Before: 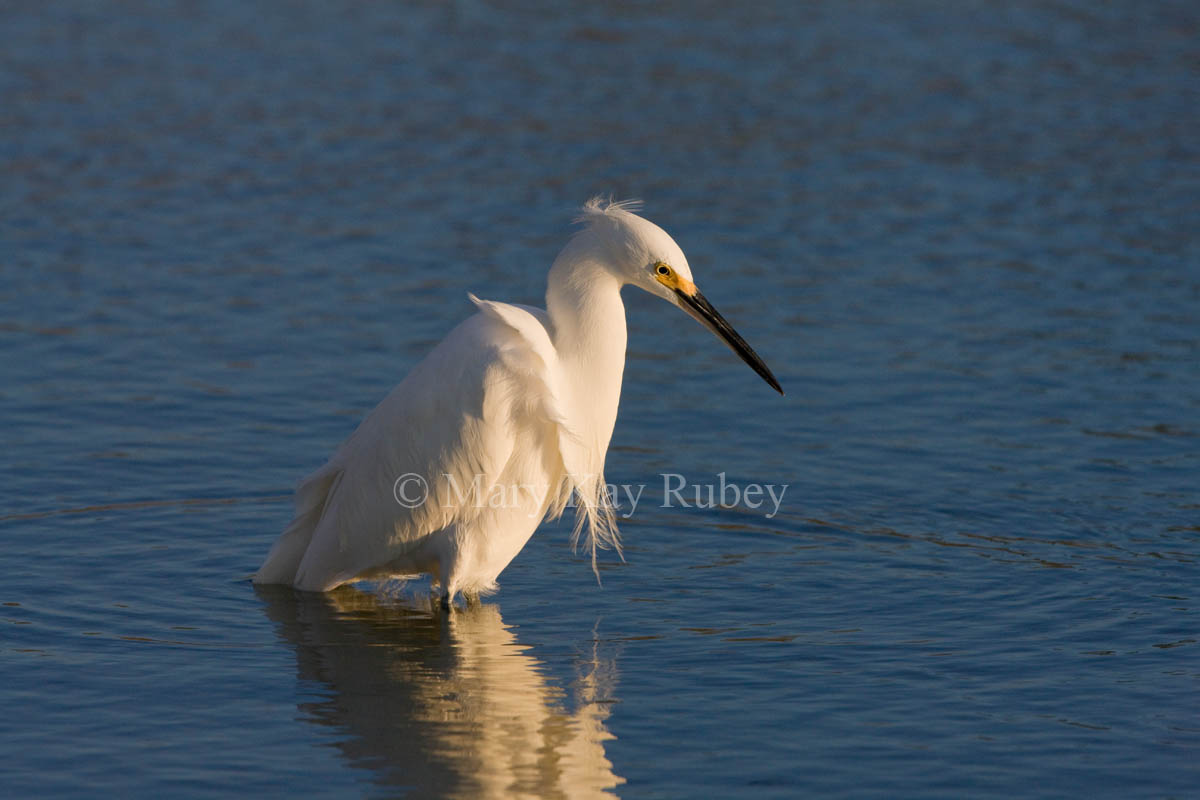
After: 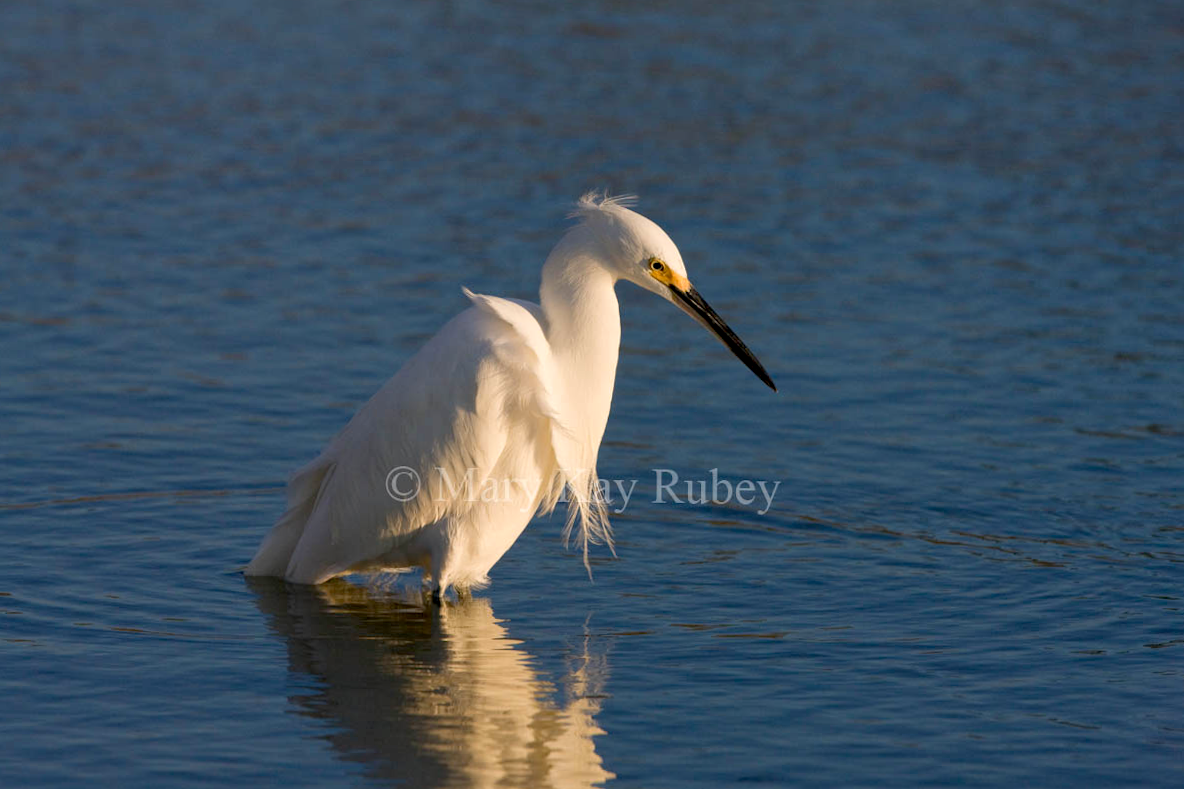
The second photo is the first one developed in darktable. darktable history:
crop and rotate: angle -0.5°
exposure: black level correction 0.007, exposure 0.159 EV, compensate highlight preservation false
